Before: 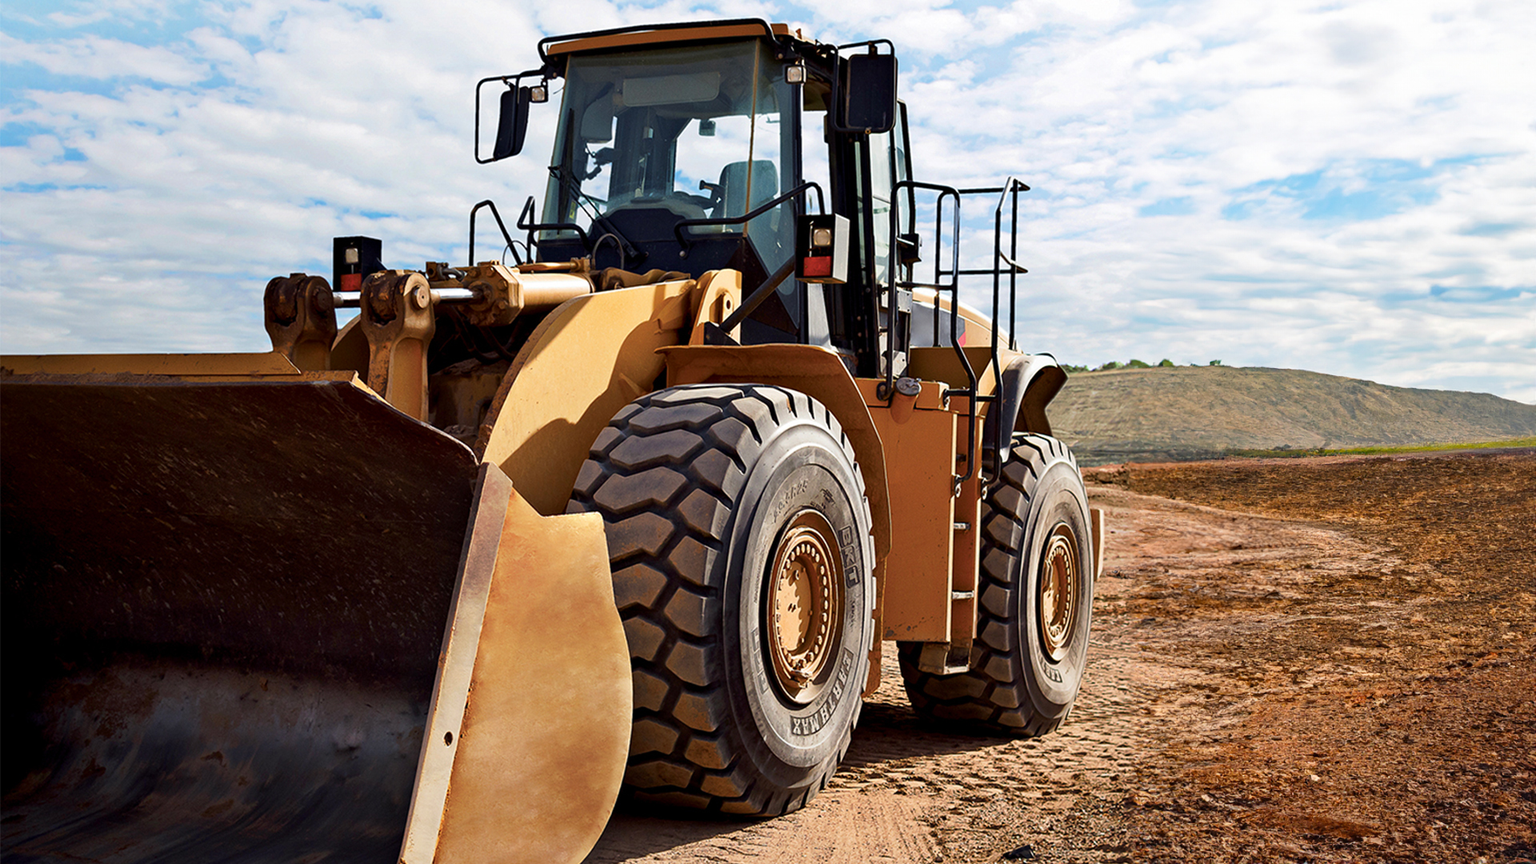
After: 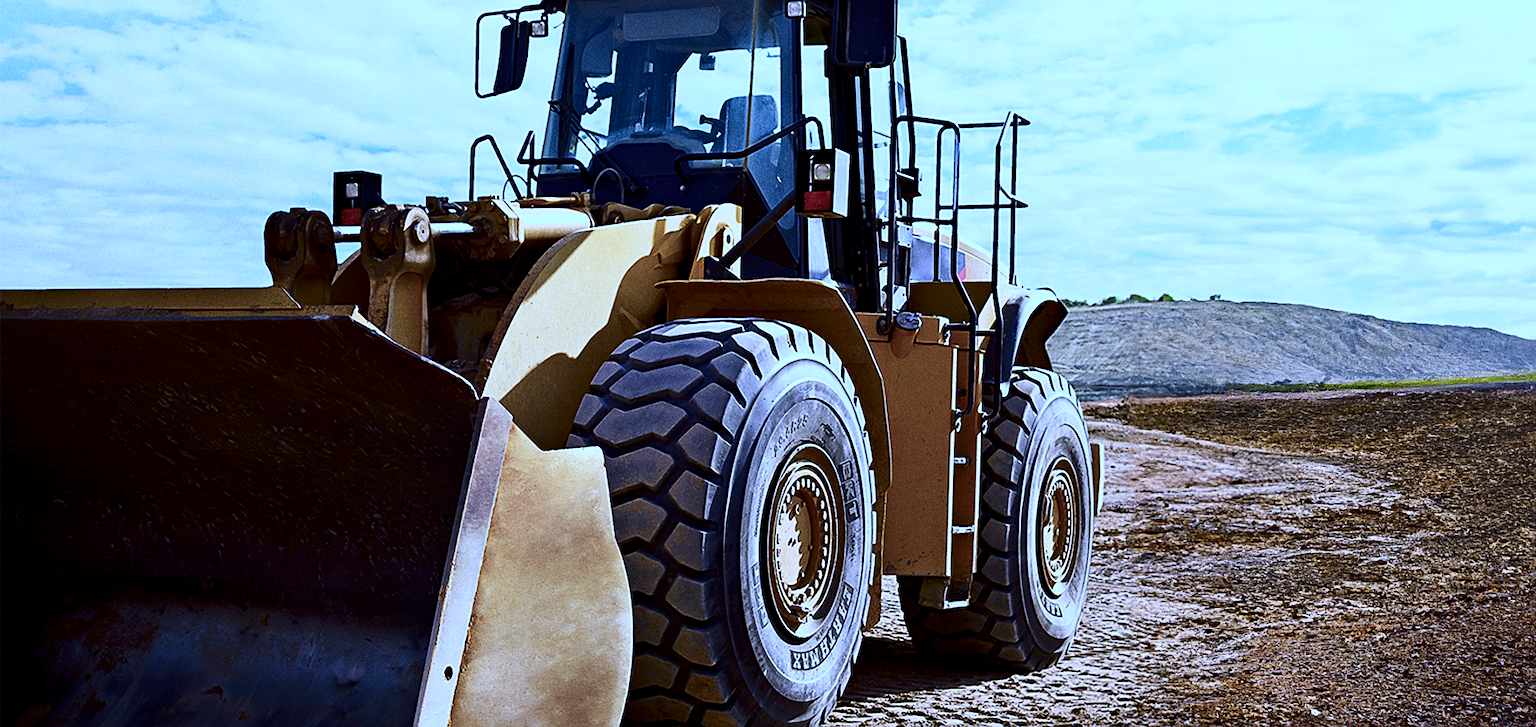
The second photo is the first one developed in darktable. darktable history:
grain: coarseness 11.82 ISO, strength 36.67%, mid-tones bias 74.17%
crop: top 7.625%, bottom 8.027%
contrast brightness saturation: contrast 0.28
white balance: red 0.766, blue 1.537
sharpen: on, module defaults
